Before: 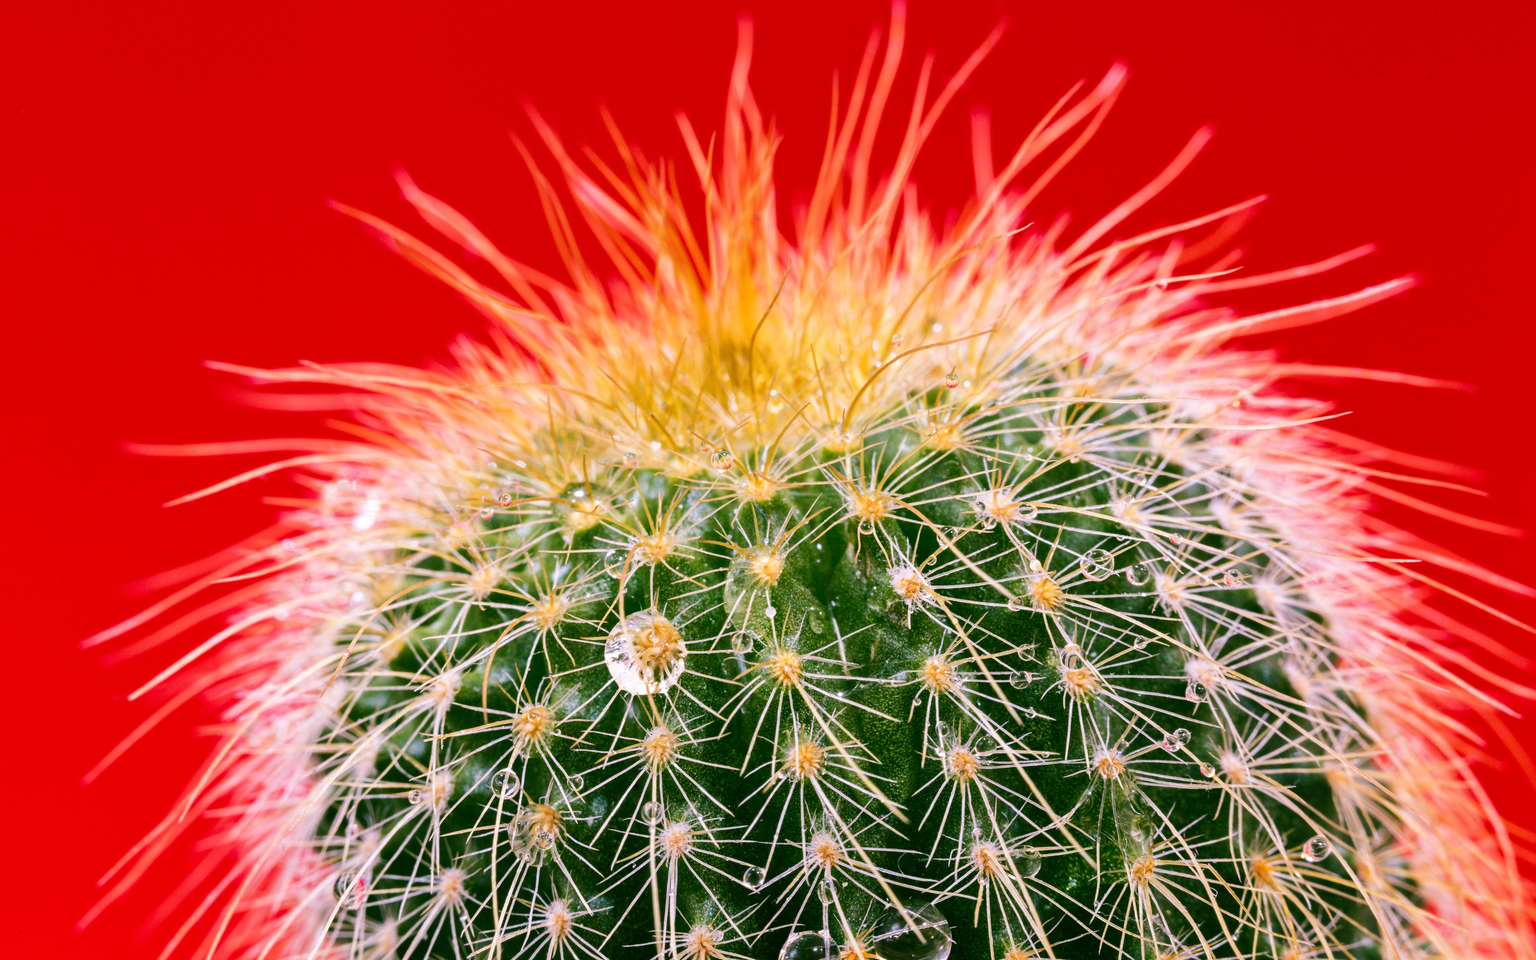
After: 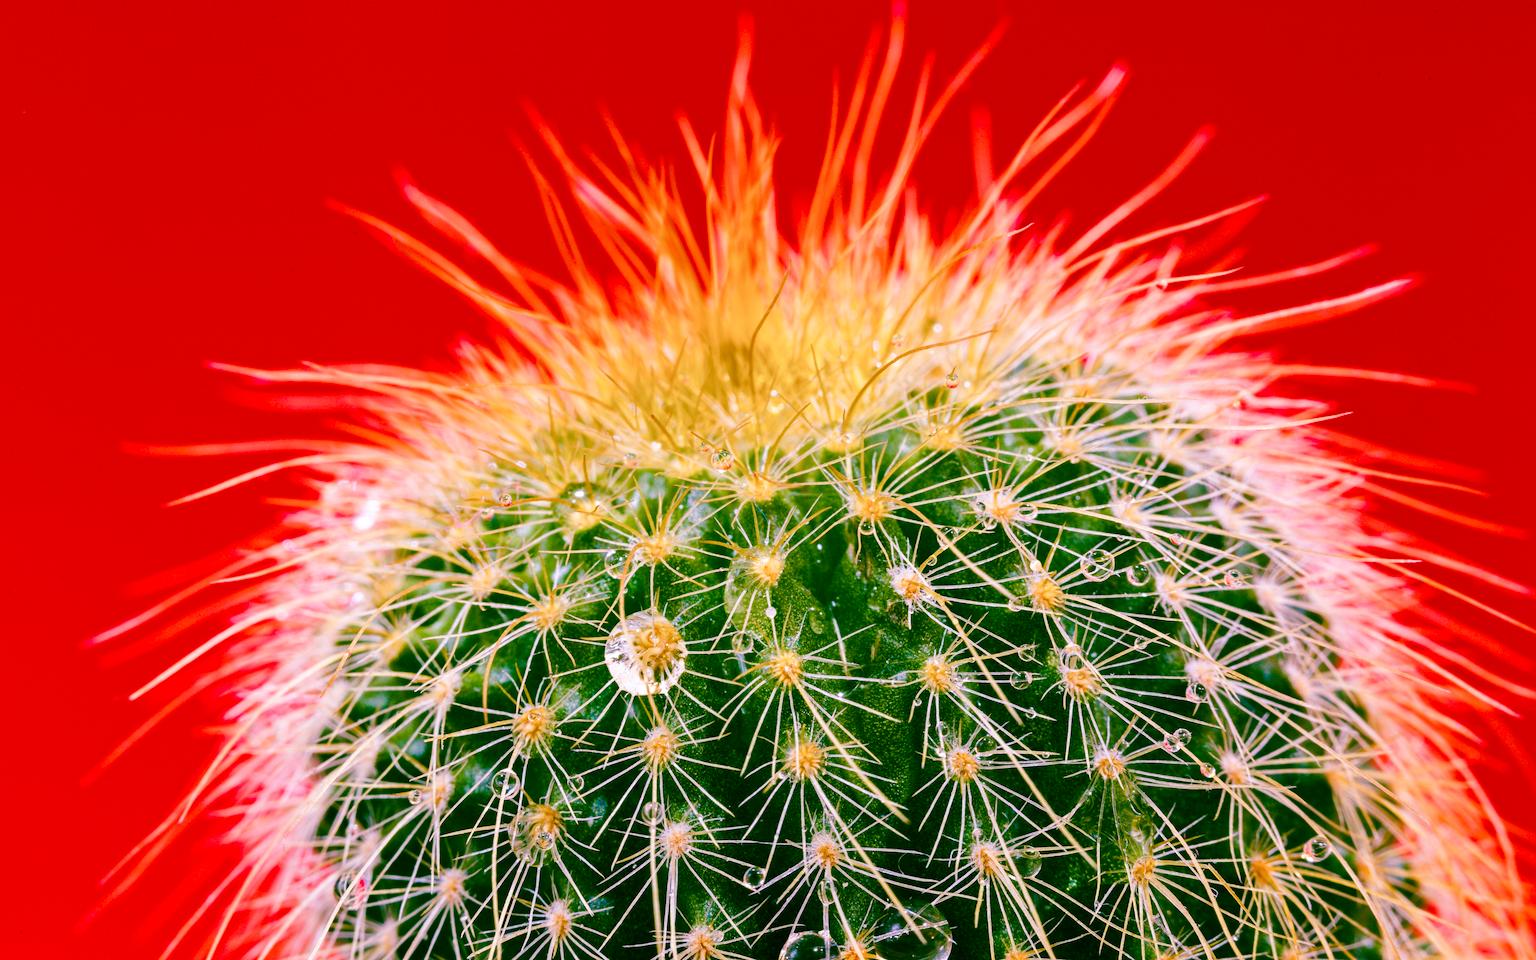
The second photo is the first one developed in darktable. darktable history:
color balance rgb: shadows lift › chroma 5.451%, shadows lift › hue 239.71°, linear chroma grading › global chroma 42.602%, perceptual saturation grading › global saturation 0.503%, perceptual saturation grading › highlights -33.459%, perceptual saturation grading › mid-tones 15.04%, perceptual saturation grading › shadows 47.562%, global vibrance 20%
